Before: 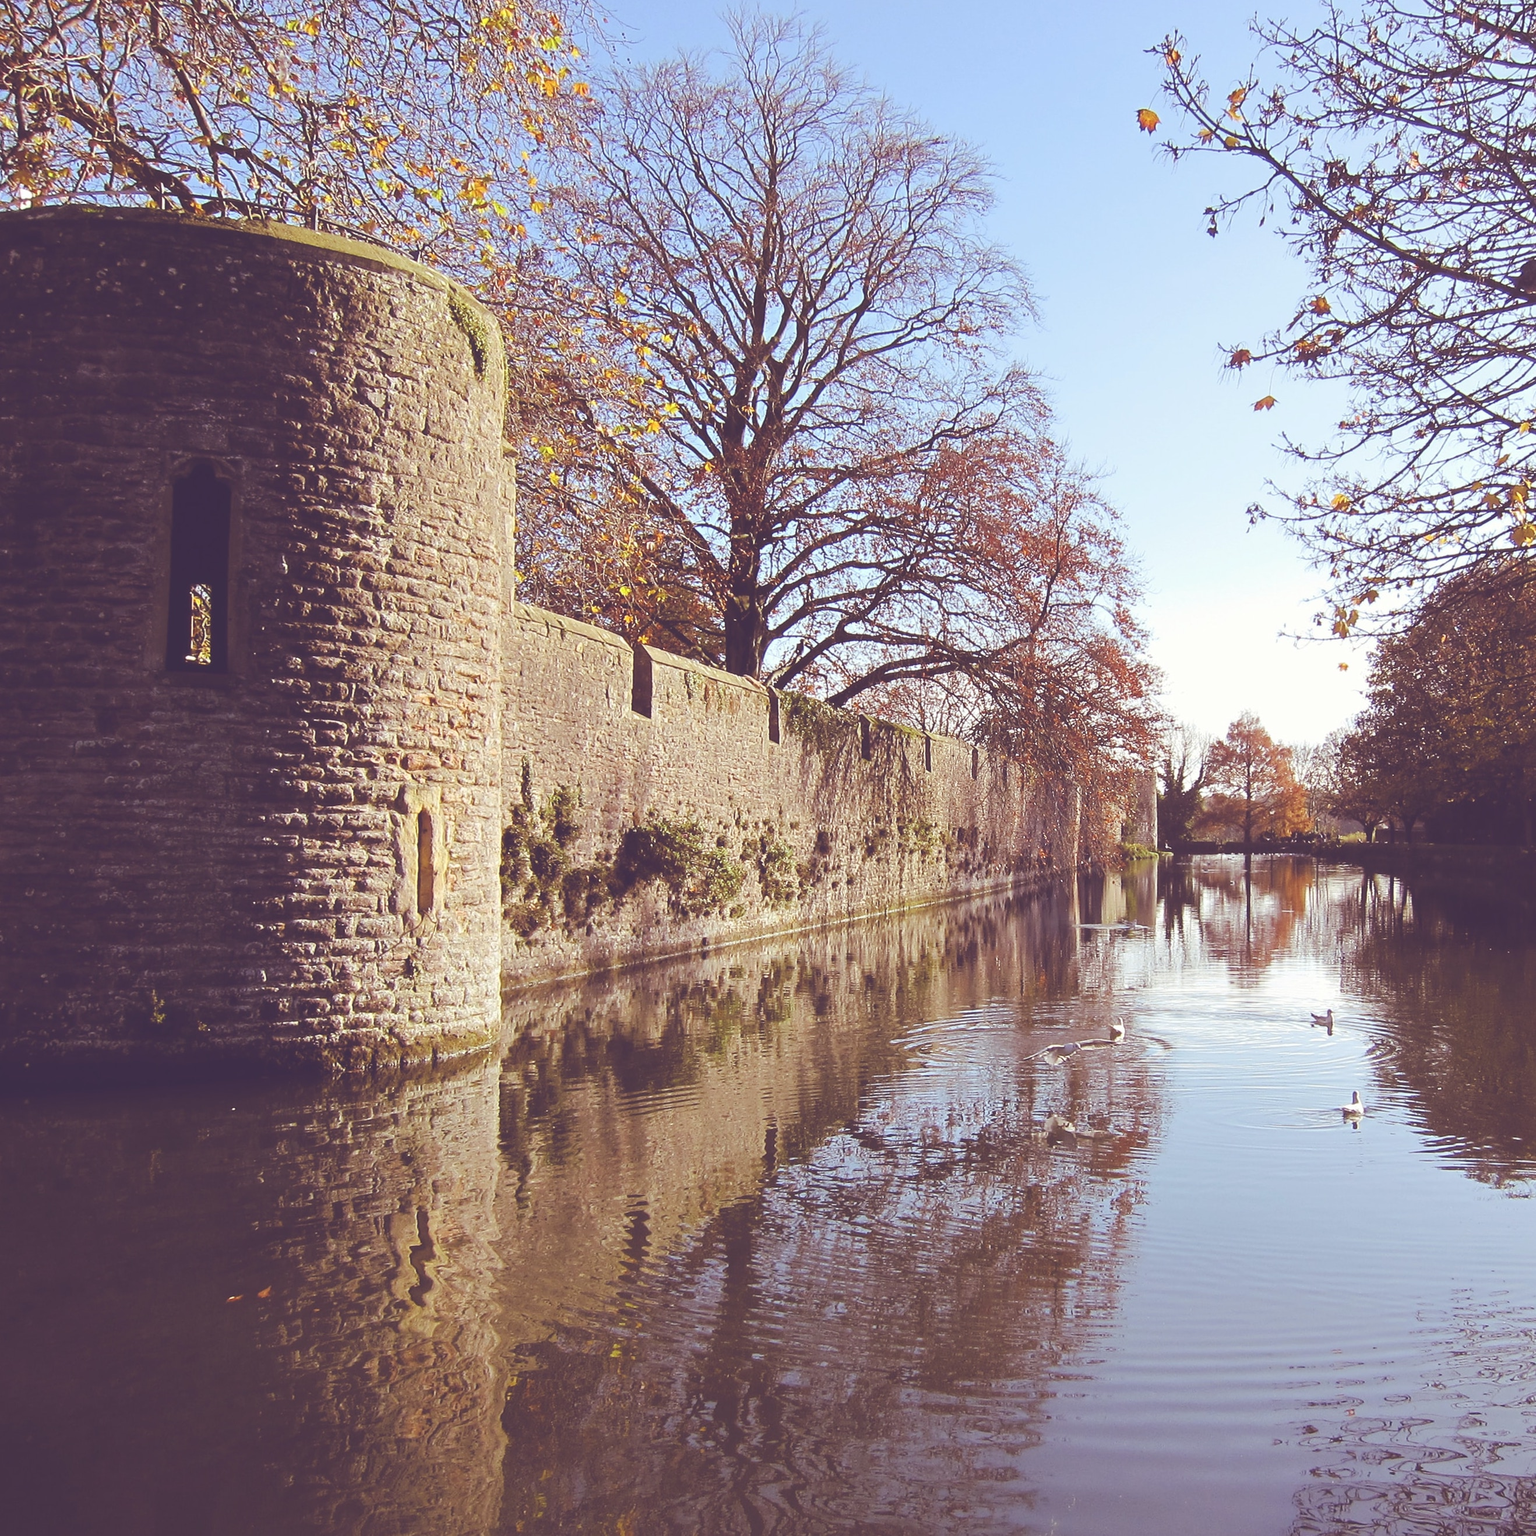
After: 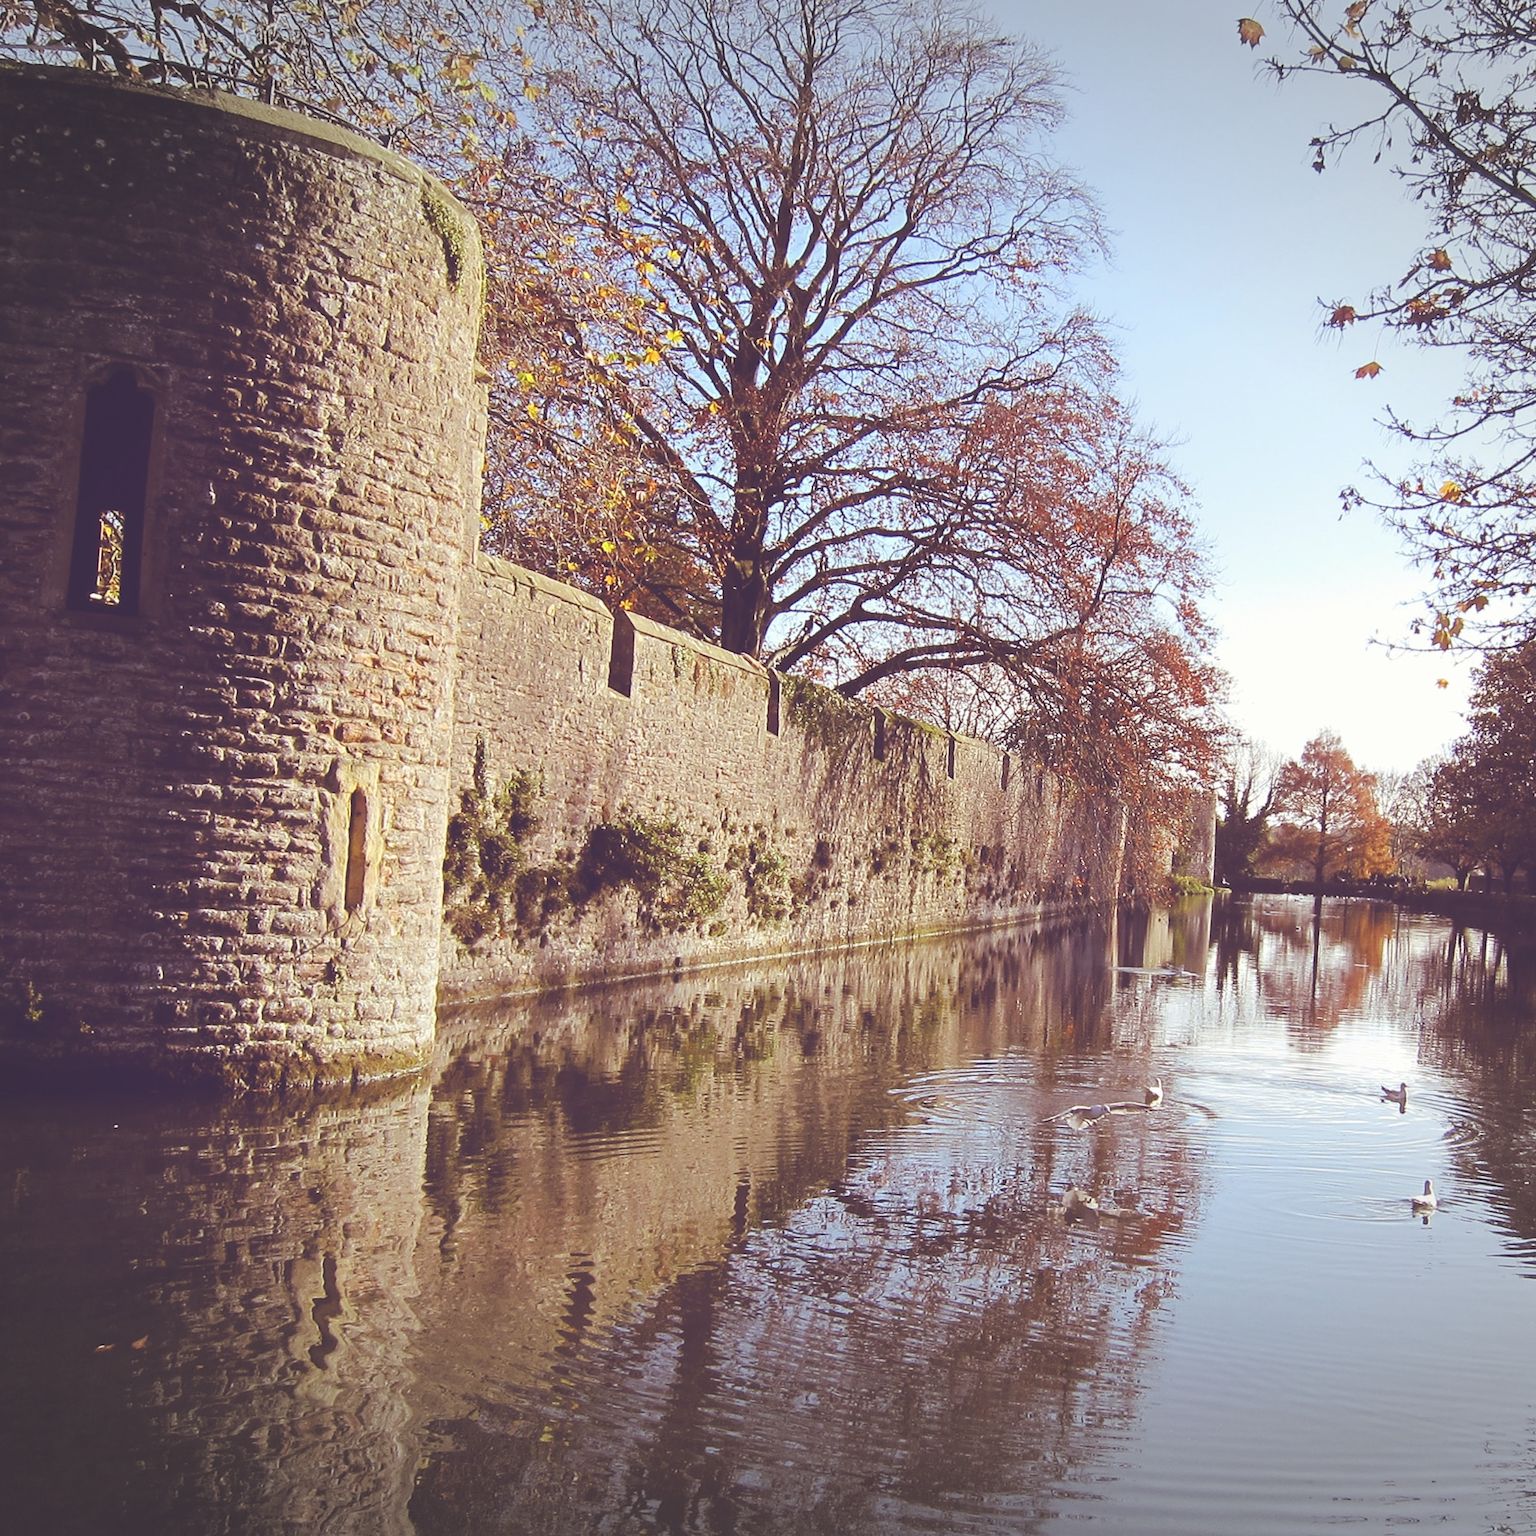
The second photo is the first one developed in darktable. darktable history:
vignetting: fall-off start 100%, brightness -0.282, width/height ratio 1.31
crop and rotate: angle -3.27°, left 5.211%, top 5.211%, right 4.607%, bottom 4.607%
